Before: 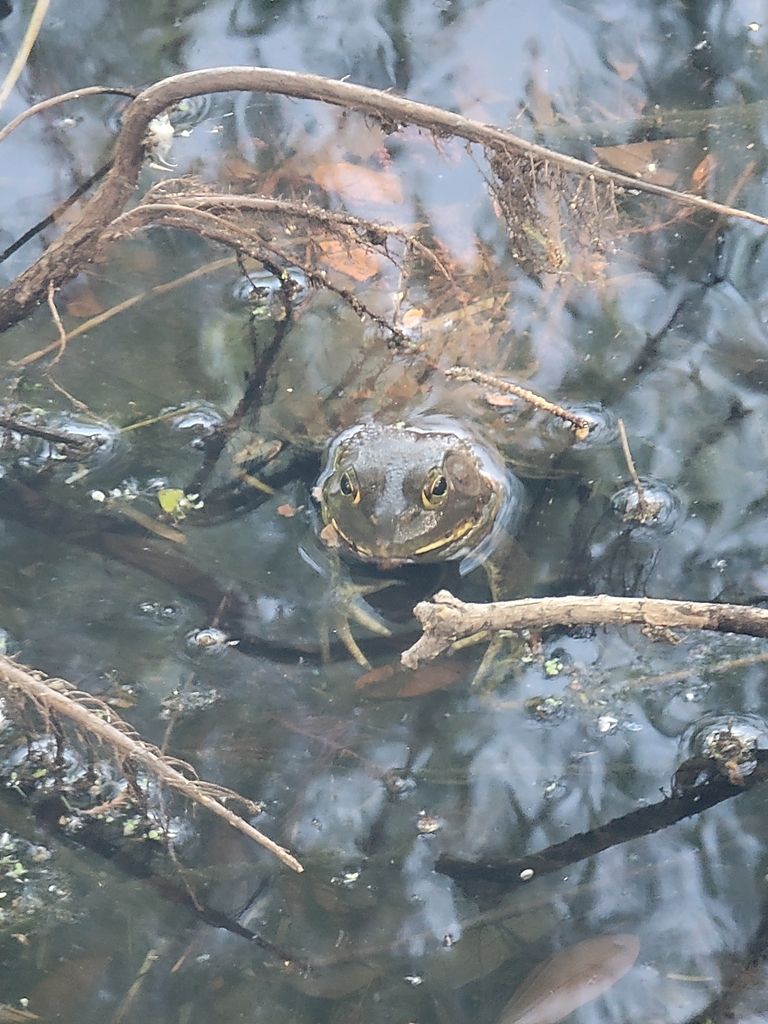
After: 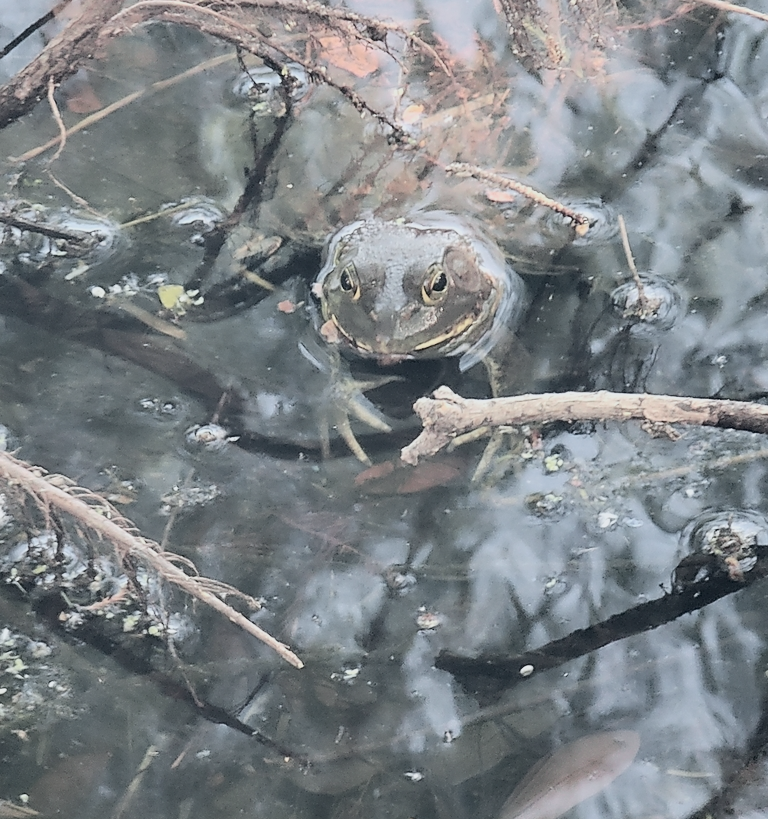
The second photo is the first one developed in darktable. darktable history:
tone curve: curves: ch0 [(0, 0) (0.049, 0.01) (0.154, 0.081) (0.491, 0.519) (0.748, 0.765) (1, 0.919)]; ch1 [(0, 0) (0.172, 0.123) (0.317, 0.272) (0.391, 0.424) (0.499, 0.497) (0.531, 0.541) (0.615, 0.608) (0.741, 0.783) (1, 1)]; ch2 [(0, 0) (0.411, 0.424) (0.483, 0.478) (0.546, 0.532) (0.652, 0.633) (1, 1)], color space Lab, independent channels, preserve colors none
contrast brightness saturation: contrast 0.1, saturation -0.3
crop and rotate: top 19.998%
